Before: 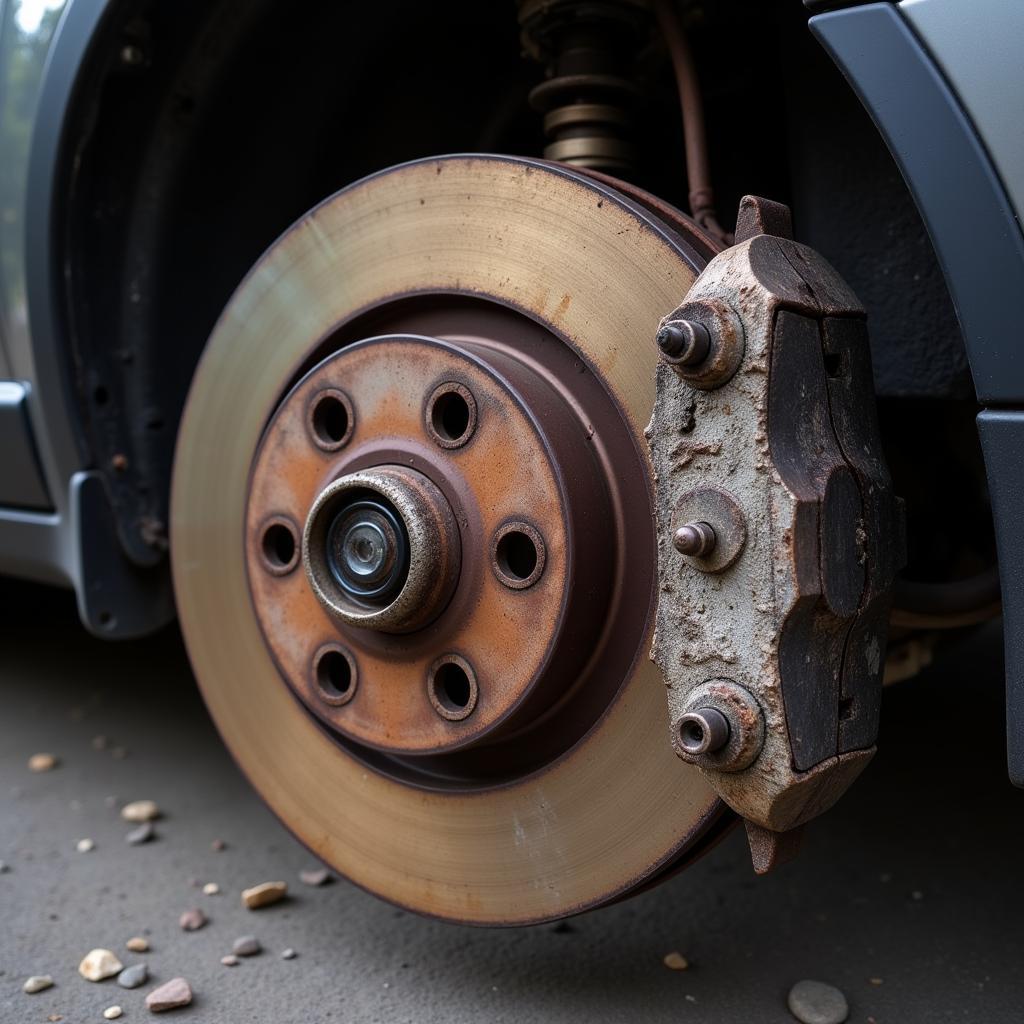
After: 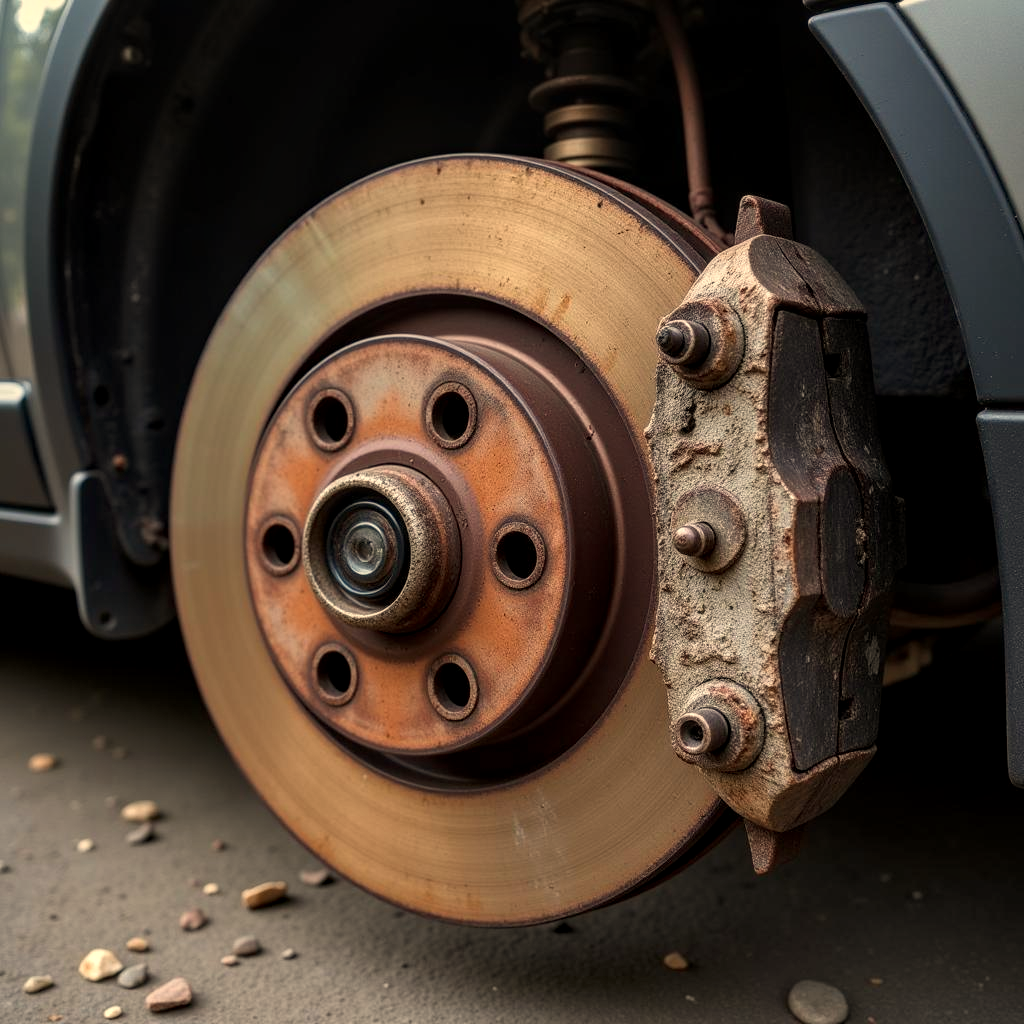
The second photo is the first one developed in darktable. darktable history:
local contrast: on, module defaults
white balance: red 1.123, blue 0.83
exposure: exposure -0.04 EV, compensate highlight preservation false
